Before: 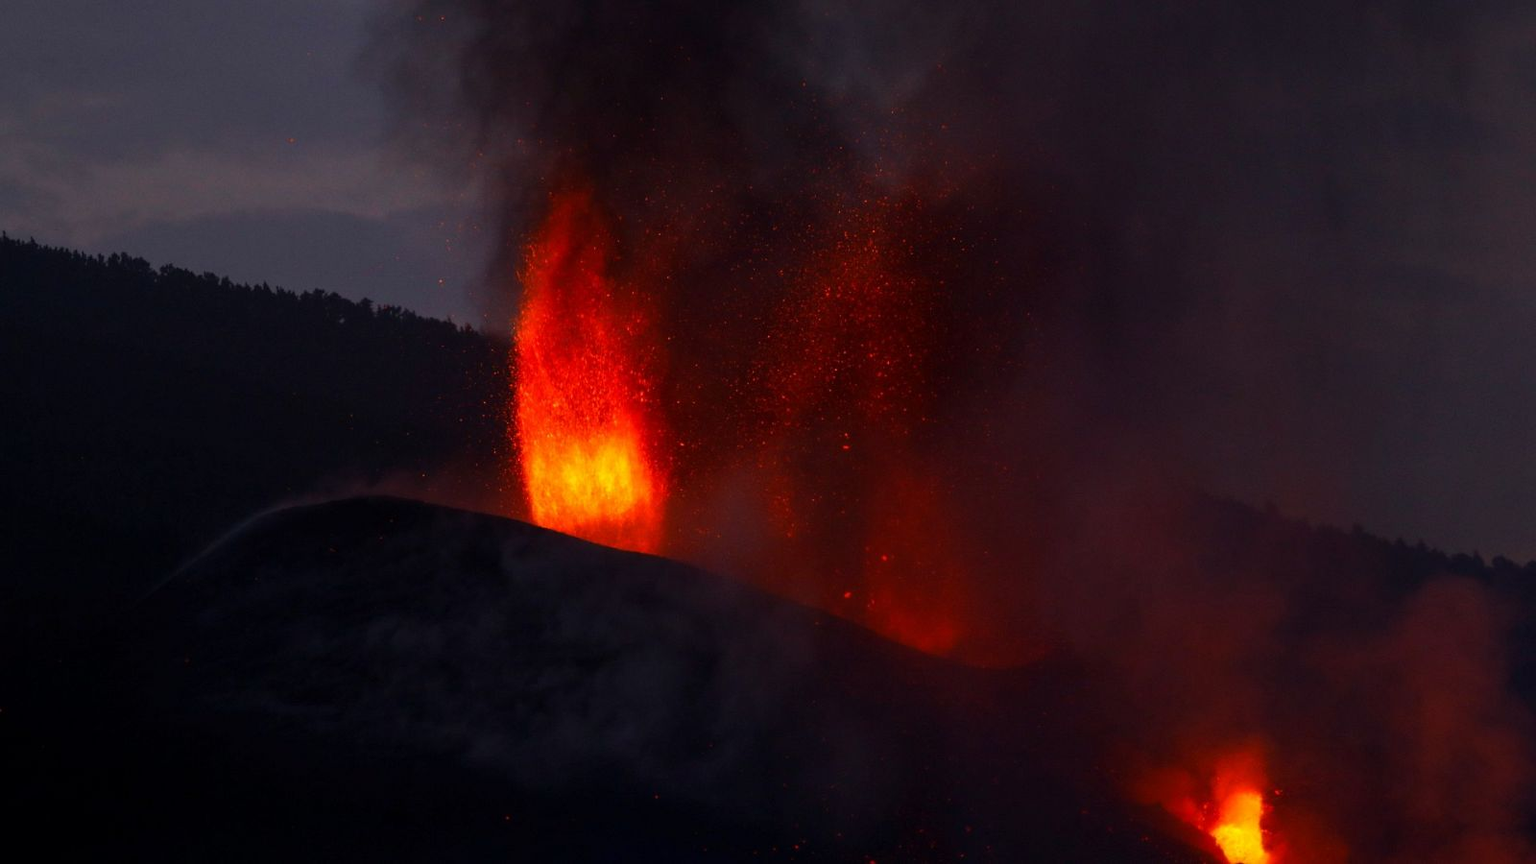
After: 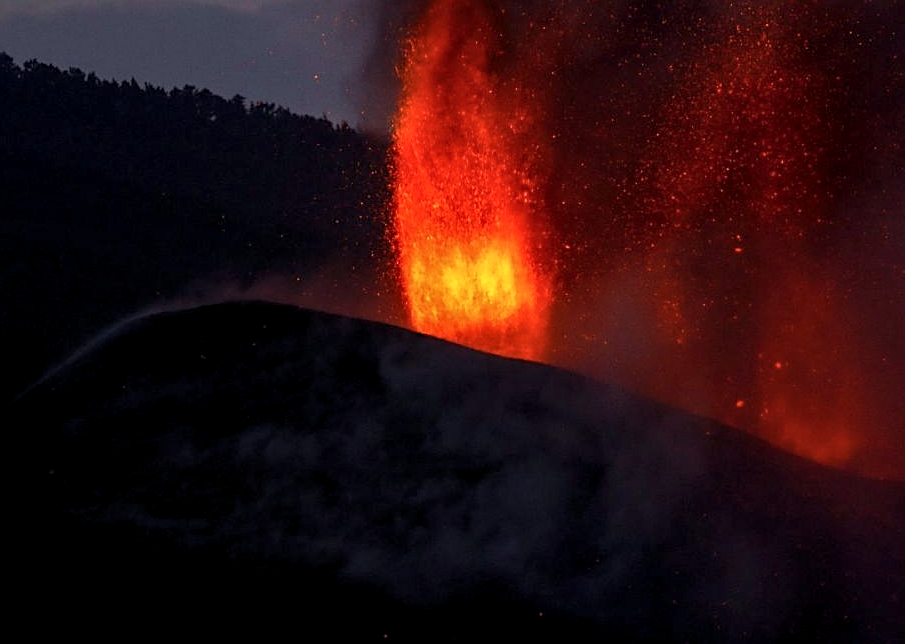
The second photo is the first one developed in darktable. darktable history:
sharpen: on, module defaults
local contrast: detail 130%
crop: left 8.942%, top 24.04%, right 34.447%, bottom 4.382%
tone curve: curves: ch0 [(0.013, 0) (0.061, 0.068) (0.239, 0.256) (0.502, 0.505) (0.683, 0.676) (0.761, 0.773) (0.858, 0.858) (0.987, 0.945)]; ch1 [(0, 0) (0.172, 0.123) (0.304, 0.288) (0.414, 0.44) (0.472, 0.473) (0.502, 0.508) (0.521, 0.528) (0.583, 0.595) (0.654, 0.673) (0.728, 0.761) (1, 1)]; ch2 [(0, 0) (0.411, 0.424) (0.485, 0.476) (0.502, 0.502) (0.553, 0.557) (0.57, 0.576) (1, 1)], color space Lab, linked channels, preserve colors none
color calibration: gray › normalize channels true, illuminant as shot in camera, x 0.359, y 0.363, temperature 4553.93 K, gamut compression 0.013
